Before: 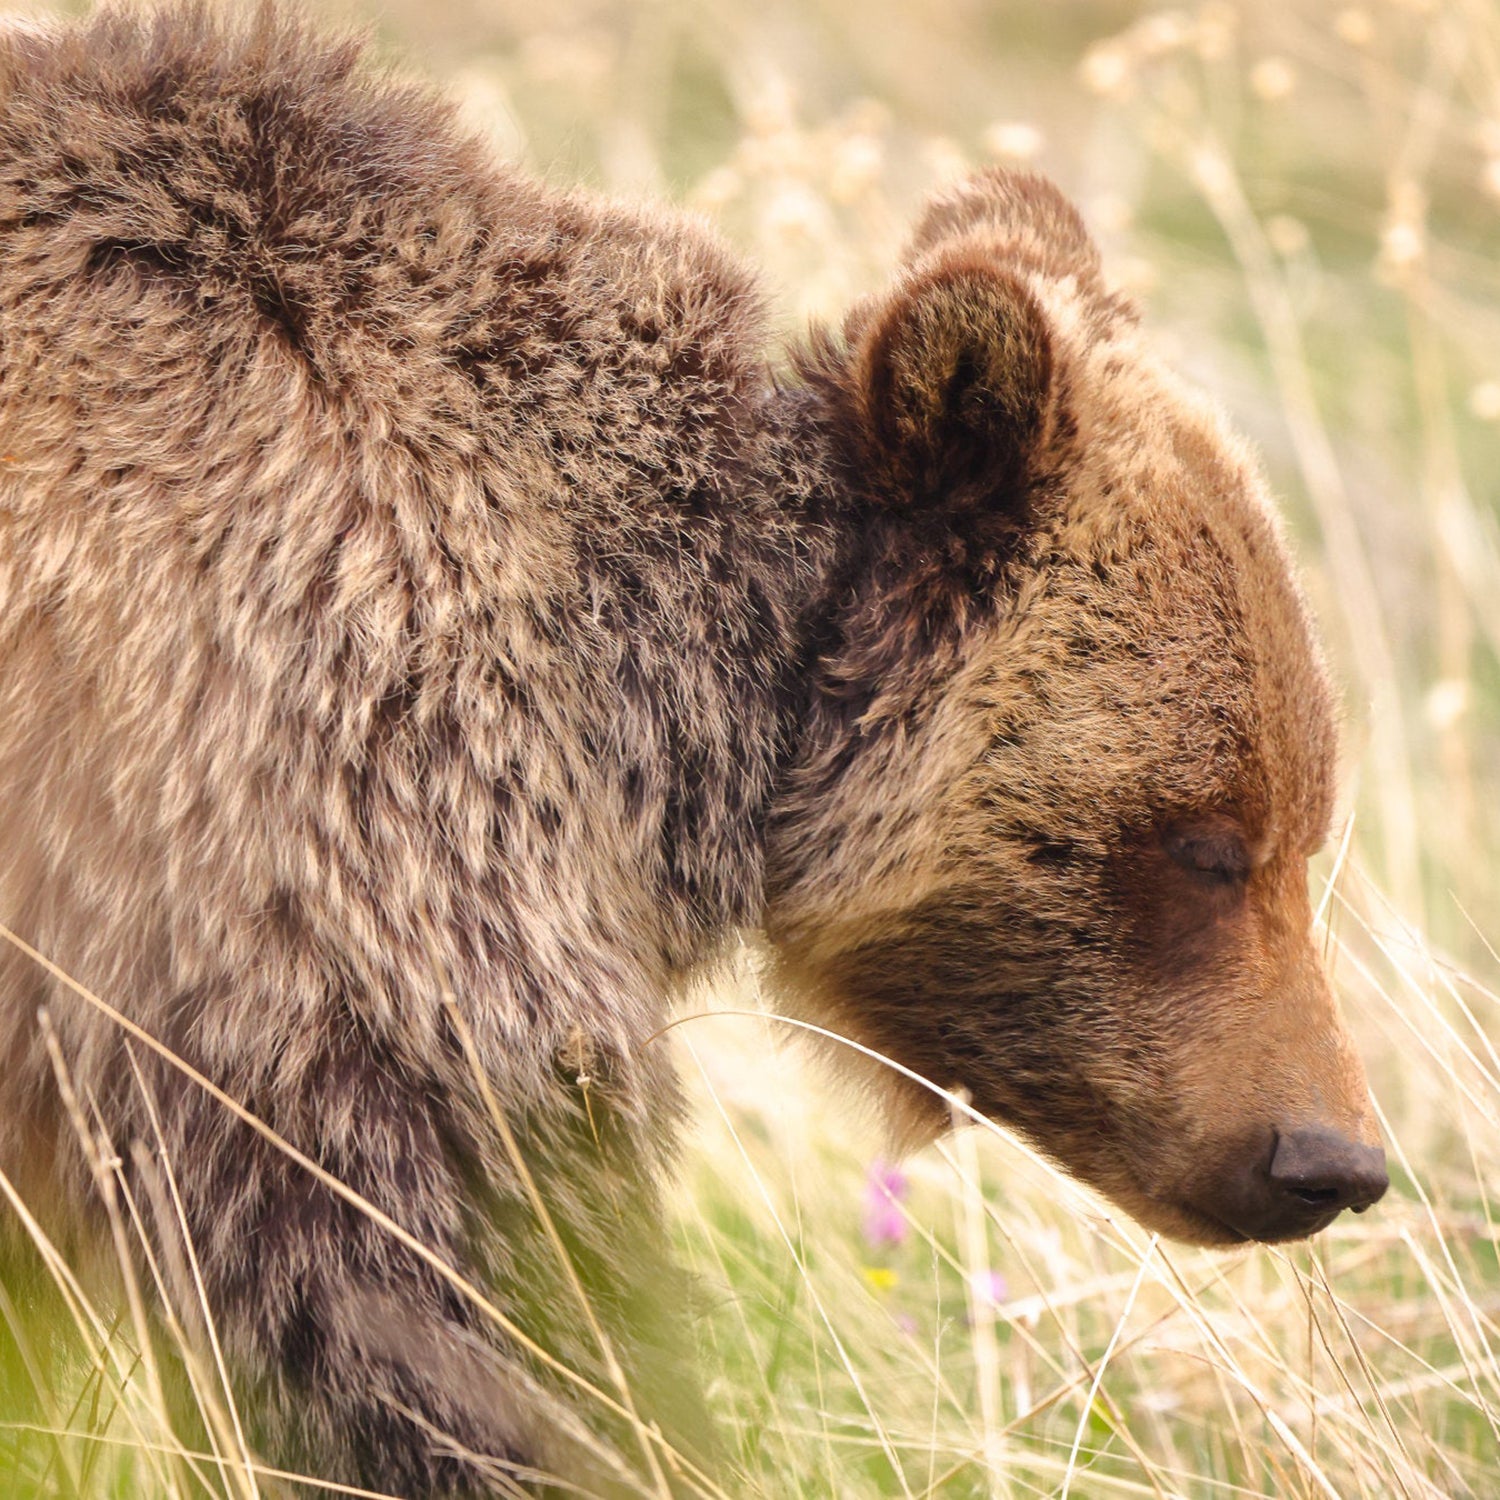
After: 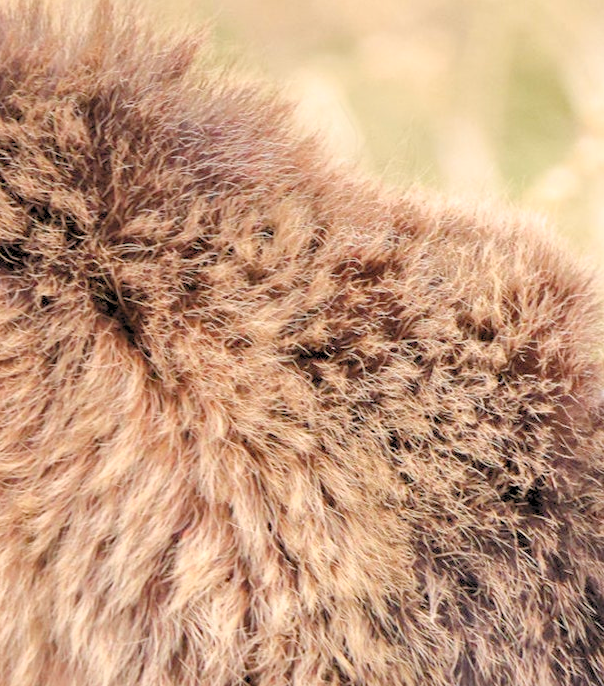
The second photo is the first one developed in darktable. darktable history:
local contrast: mode bilateral grid, contrast 99, coarseness 100, detail 93%, midtone range 0.2
shadows and highlights: shadows 36.88, highlights -27.9, soften with gaussian
levels: levels [0.093, 0.434, 0.988]
crop and rotate: left 10.91%, top 0.104%, right 48.824%, bottom 54.155%
